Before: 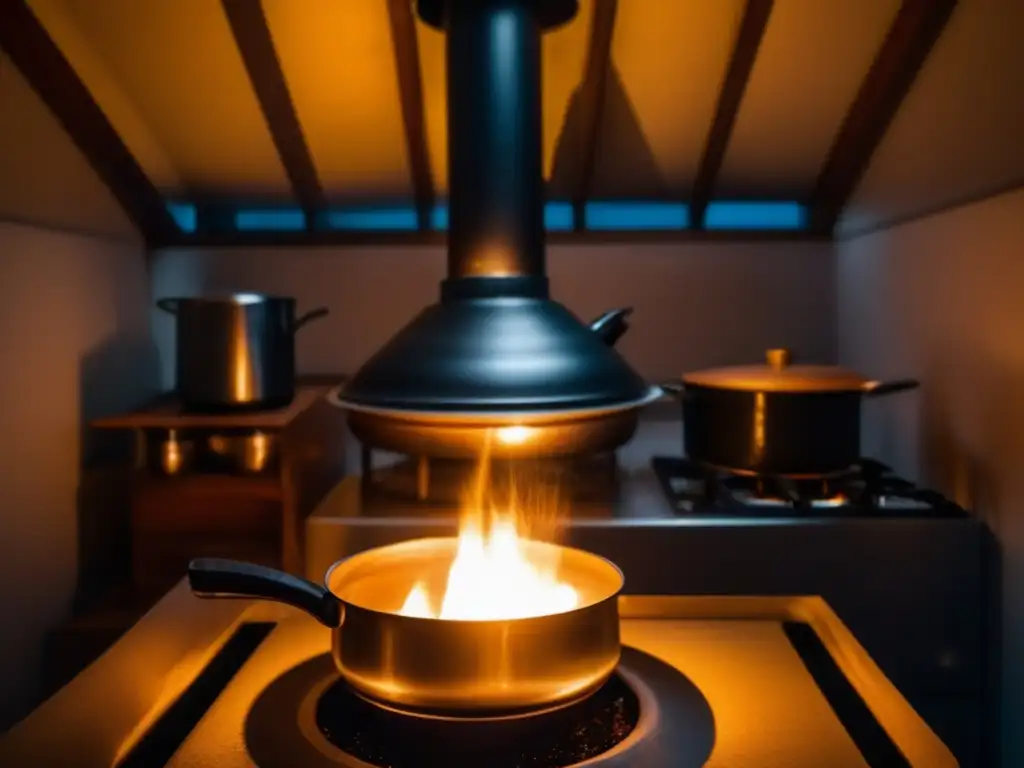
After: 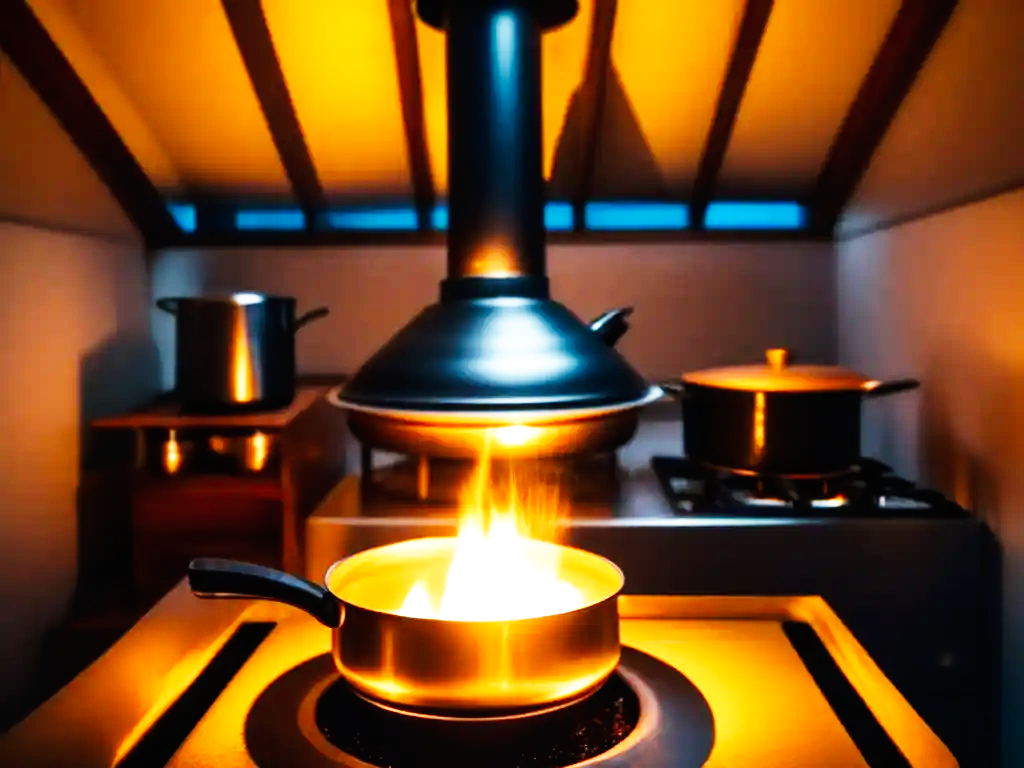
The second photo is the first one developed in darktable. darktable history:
exposure: exposure 0.377 EV, compensate highlight preservation false
base curve: curves: ch0 [(0, 0) (0.007, 0.004) (0.027, 0.03) (0.046, 0.07) (0.207, 0.54) (0.442, 0.872) (0.673, 0.972) (1, 1)], preserve colors none
contrast brightness saturation: saturation -0.049
